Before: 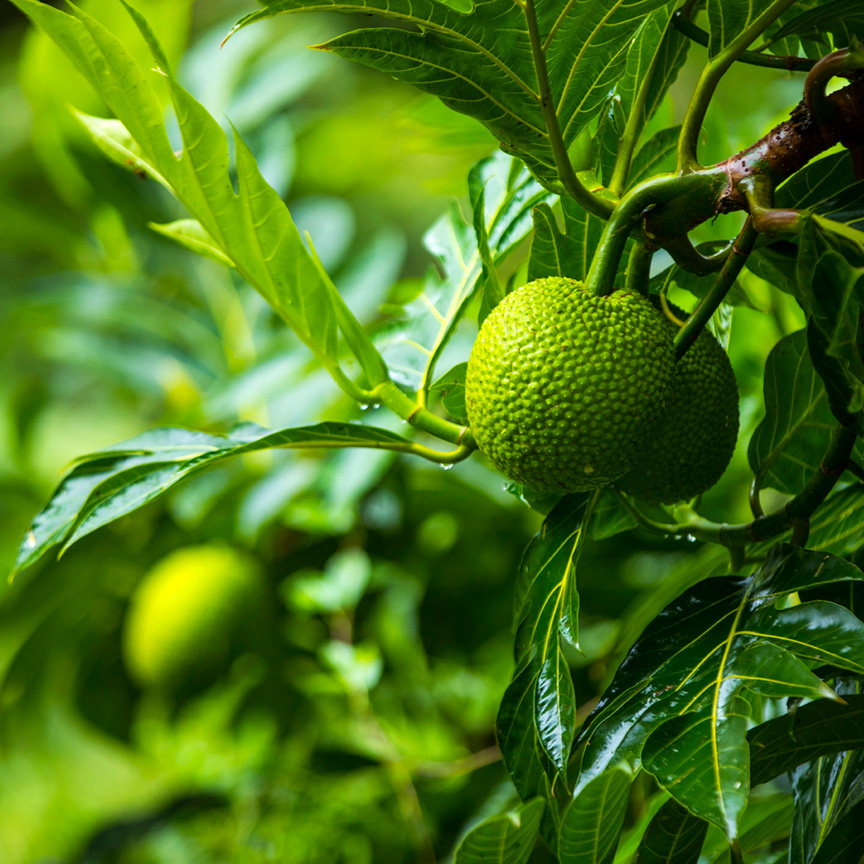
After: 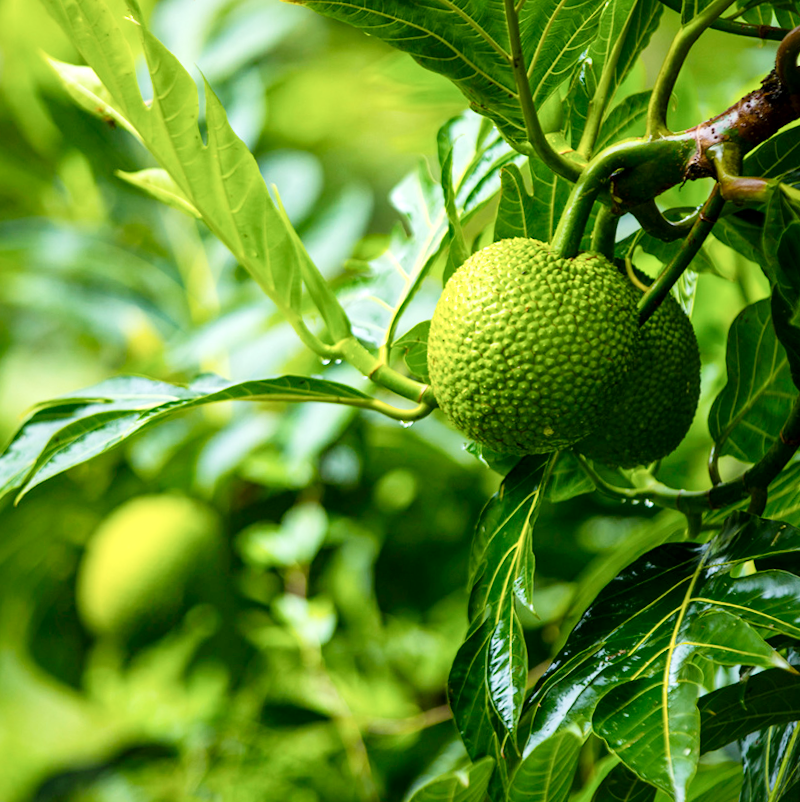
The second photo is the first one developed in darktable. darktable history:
local contrast: mode bilateral grid, contrast 21, coarseness 49, detail 139%, midtone range 0.2
tone curve: curves: ch0 [(0, 0) (0.003, 0.004) (0.011, 0.015) (0.025, 0.033) (0.044, 0.059) (0.069, 0.093) (0.1, 0.133) (0.136, 0.182) (0.177, 0.237) (0.224, 0.3) (0.277, 0.369) (0.335, 0.437) (0.399, 0.511) (0.468, 0.584) (0.543, 0.656) (0.623, 0.729) (0.709, 0.8) (0.801, 0.872) (0.898, 0.935) (1, 1)], preserve colors none
crop and rotate: angle -1.83°, left 3.122%, top 3.622%, right 1.368%, bottom 0.565%
